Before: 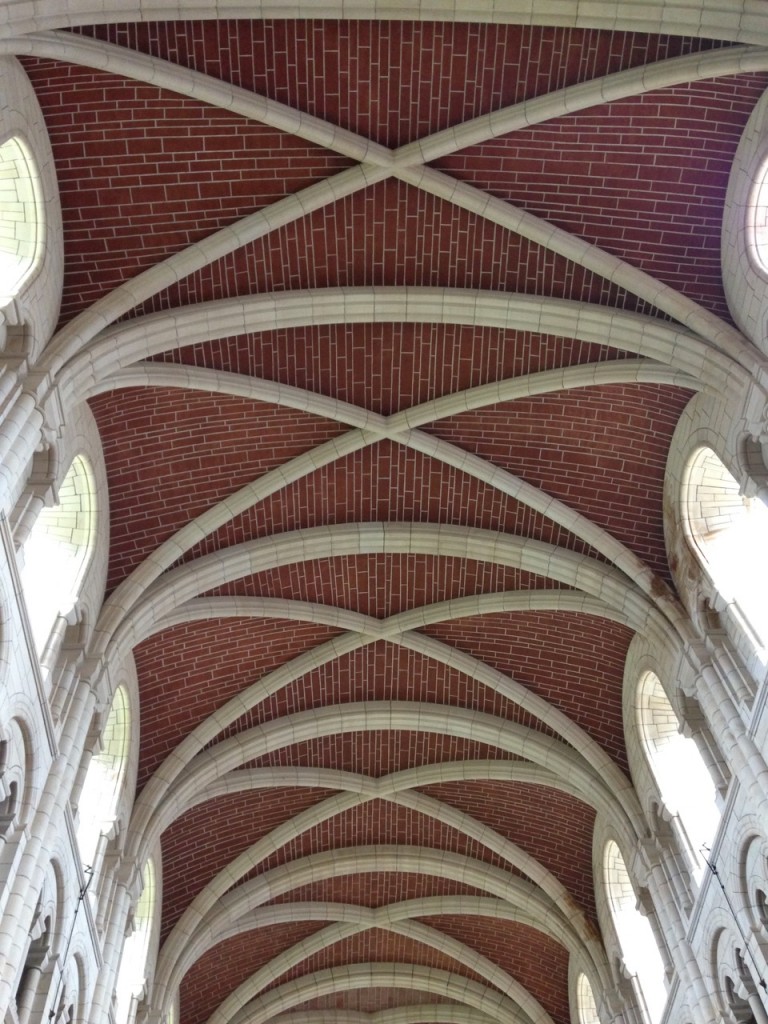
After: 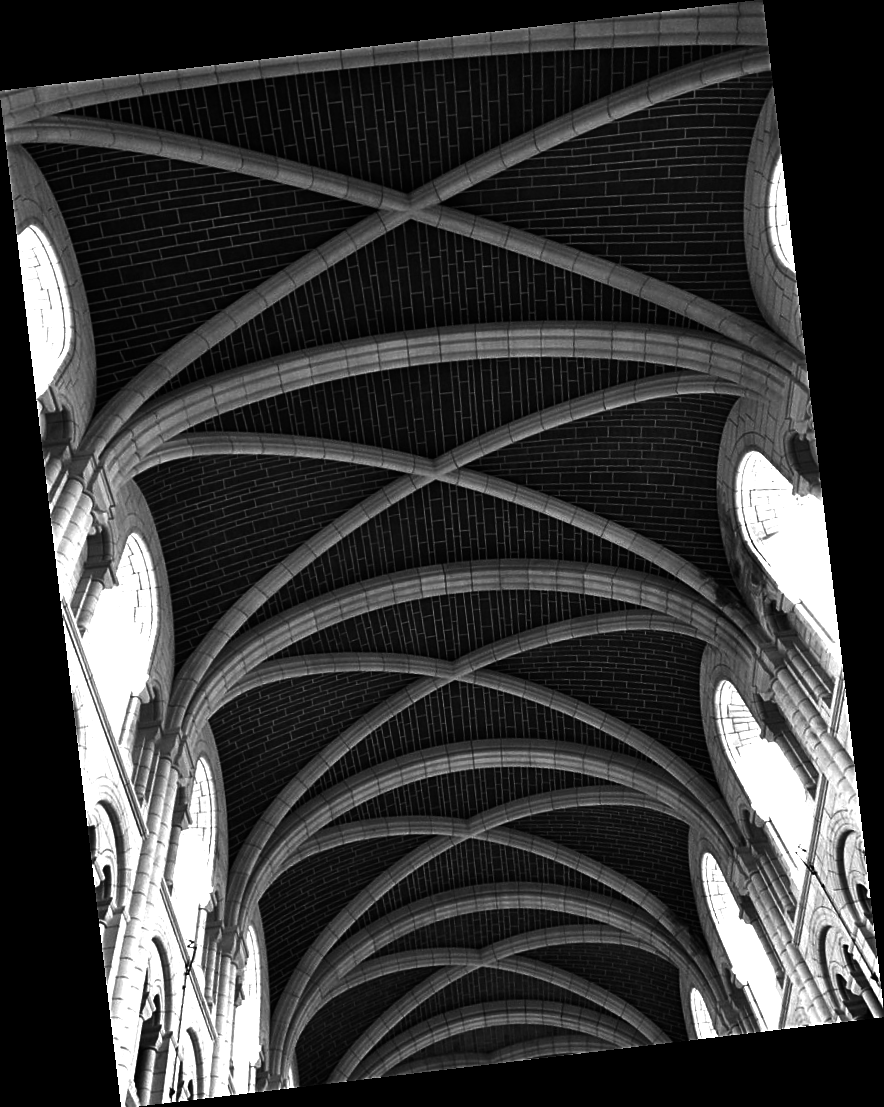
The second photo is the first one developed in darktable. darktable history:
exposure: black level correction -0.002, exposure 0.708 EV, compensate exposure bias true, compensate highlight preservation false
rotate and perspective: rotation -6.83°, automatic cropping off
color balance: mode lift, gamma, gain (sRGB), lift [1.04, 1, 1, 0.97], gamma [1.01, 1, 1, 0.97], gain [0.96, 1, 1, 0.97]
sharpen: on, module defaults
contrast brightness saturation: contrast 0.02, brightness -1, saturation -1
tone equalizer: on, module defaults
